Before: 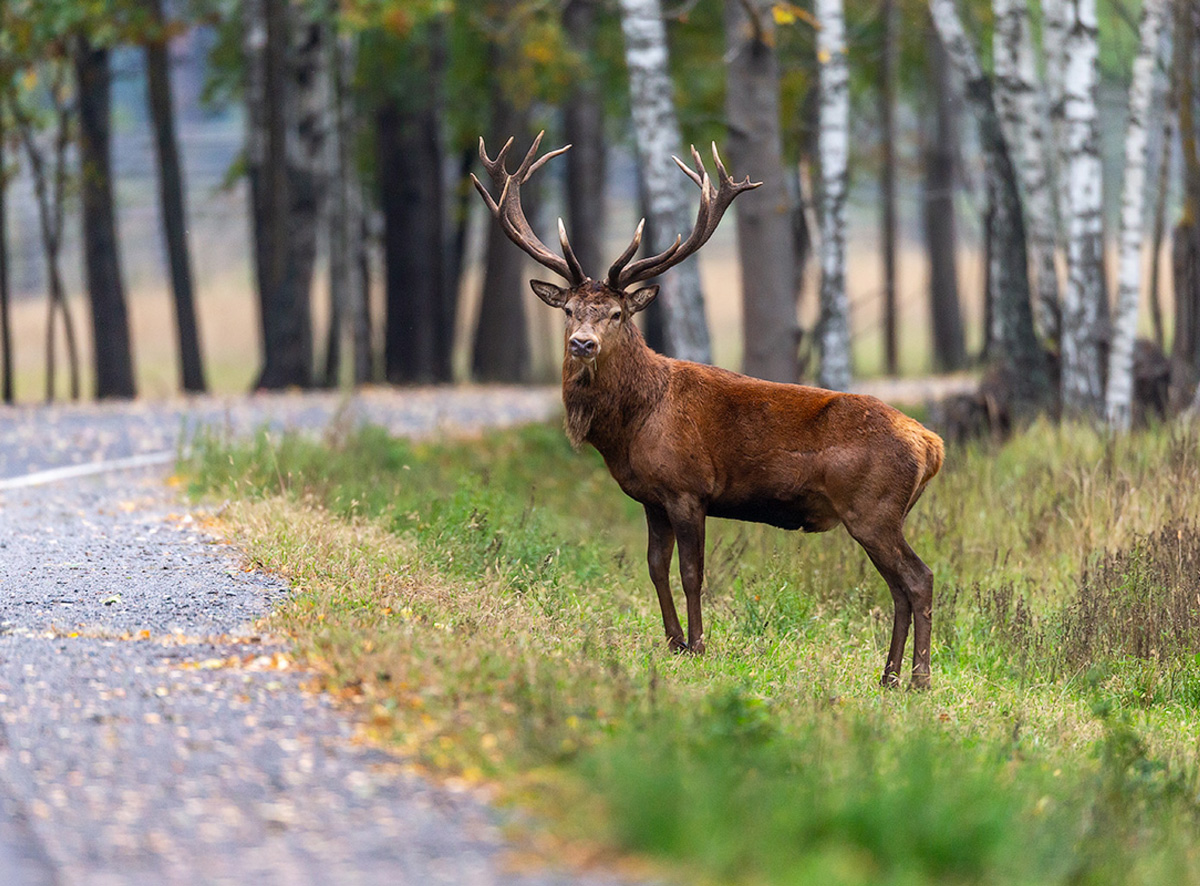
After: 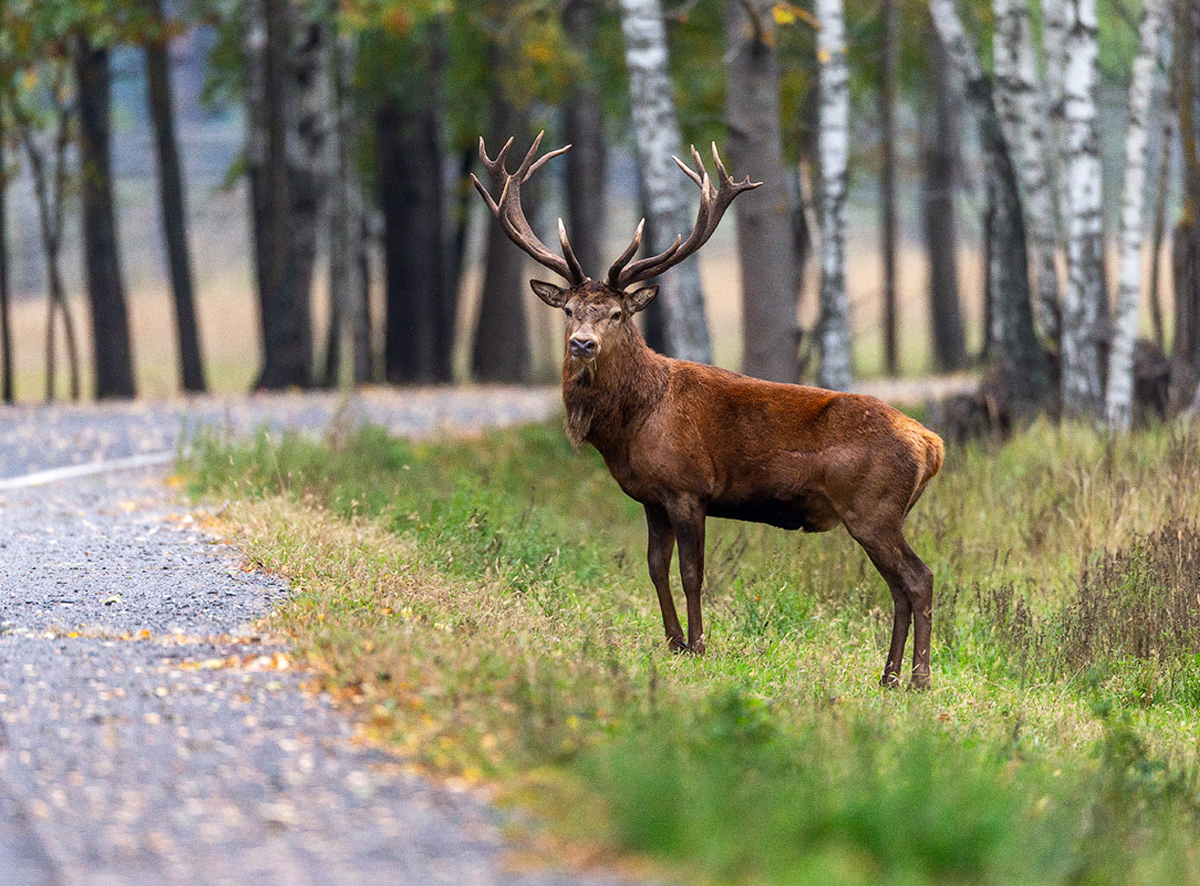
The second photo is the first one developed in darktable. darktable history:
local contrast: mode bilateral grid, contrast 100, coarseness 100, detail 108%, midtone range 0.2
grain: coarseness 0.09 ISO
